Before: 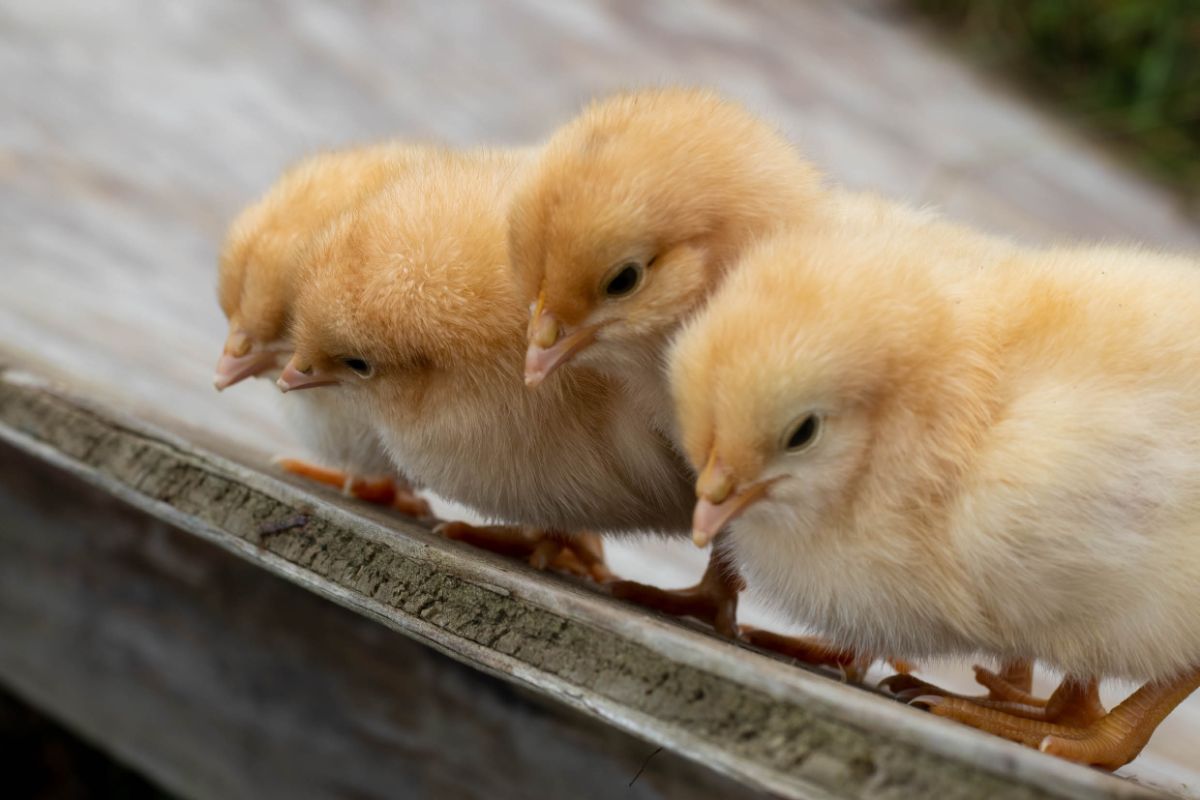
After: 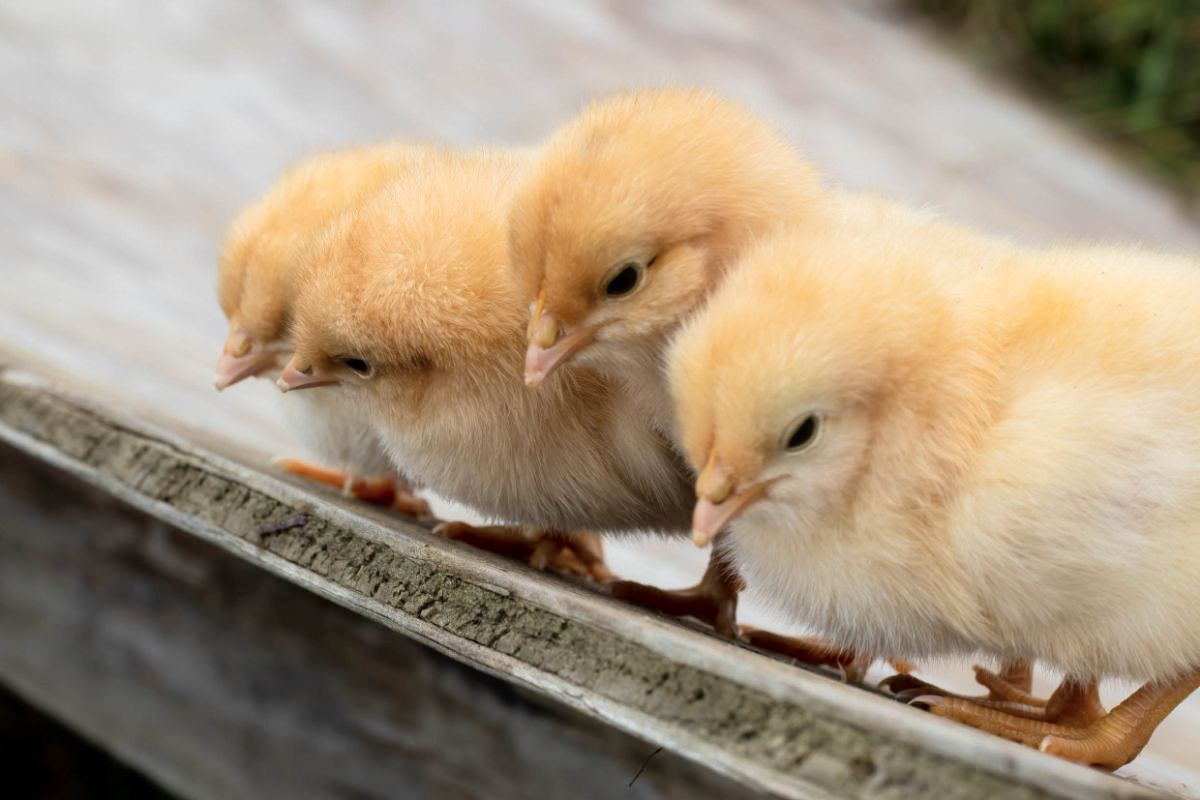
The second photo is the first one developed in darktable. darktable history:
tone curve: curves: ch0 [(0, 0) (0.07, 0.057) (0.15, 0.177) (0.352, 0.445) (0.59, 0.703) (0.857, 0.908) (1, 1)], color space Lab, independent channels, preserve colors none
